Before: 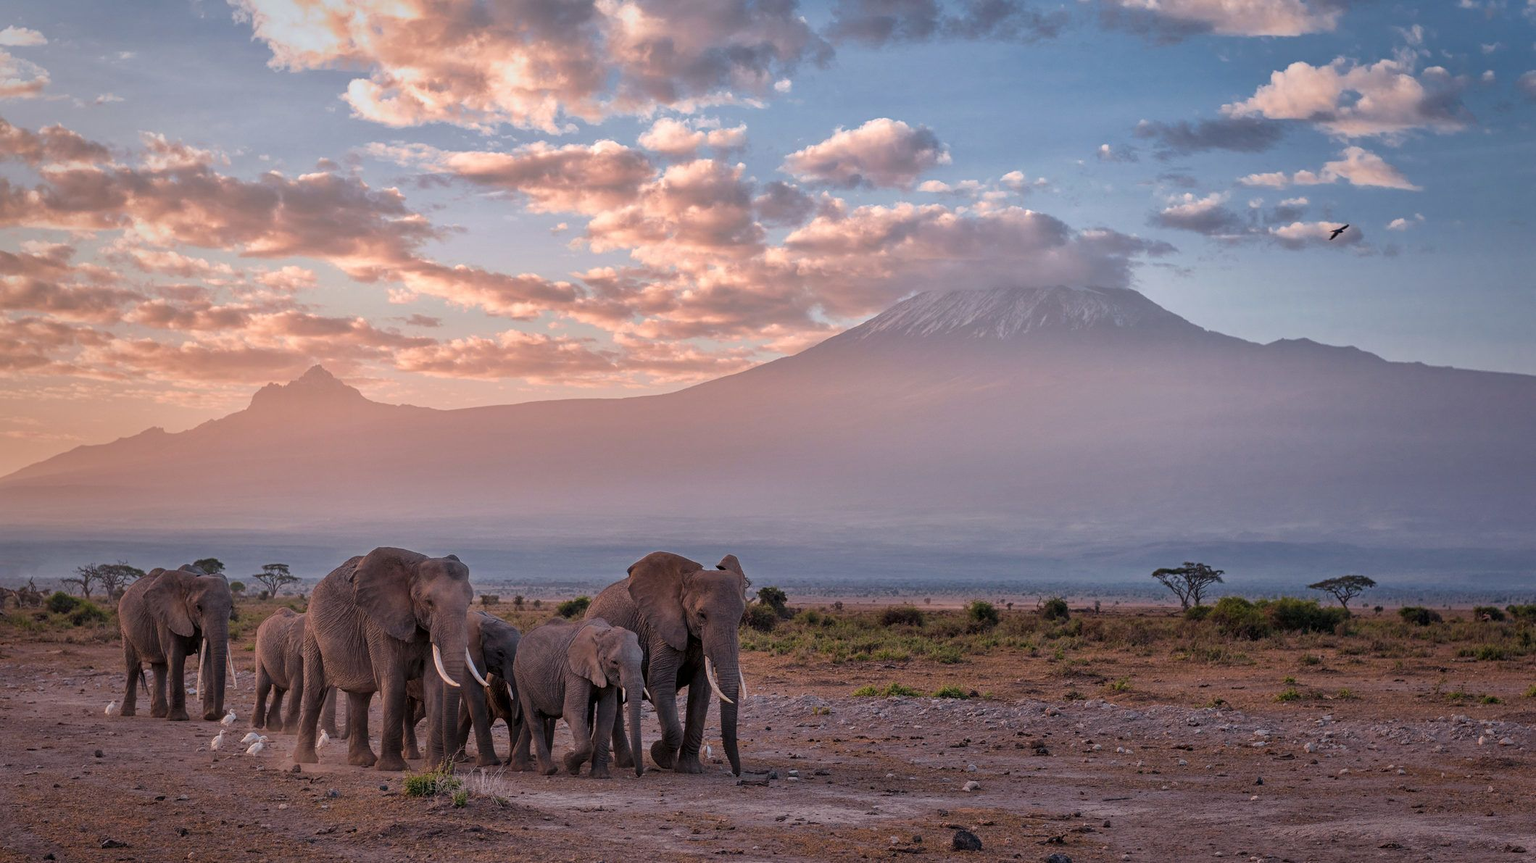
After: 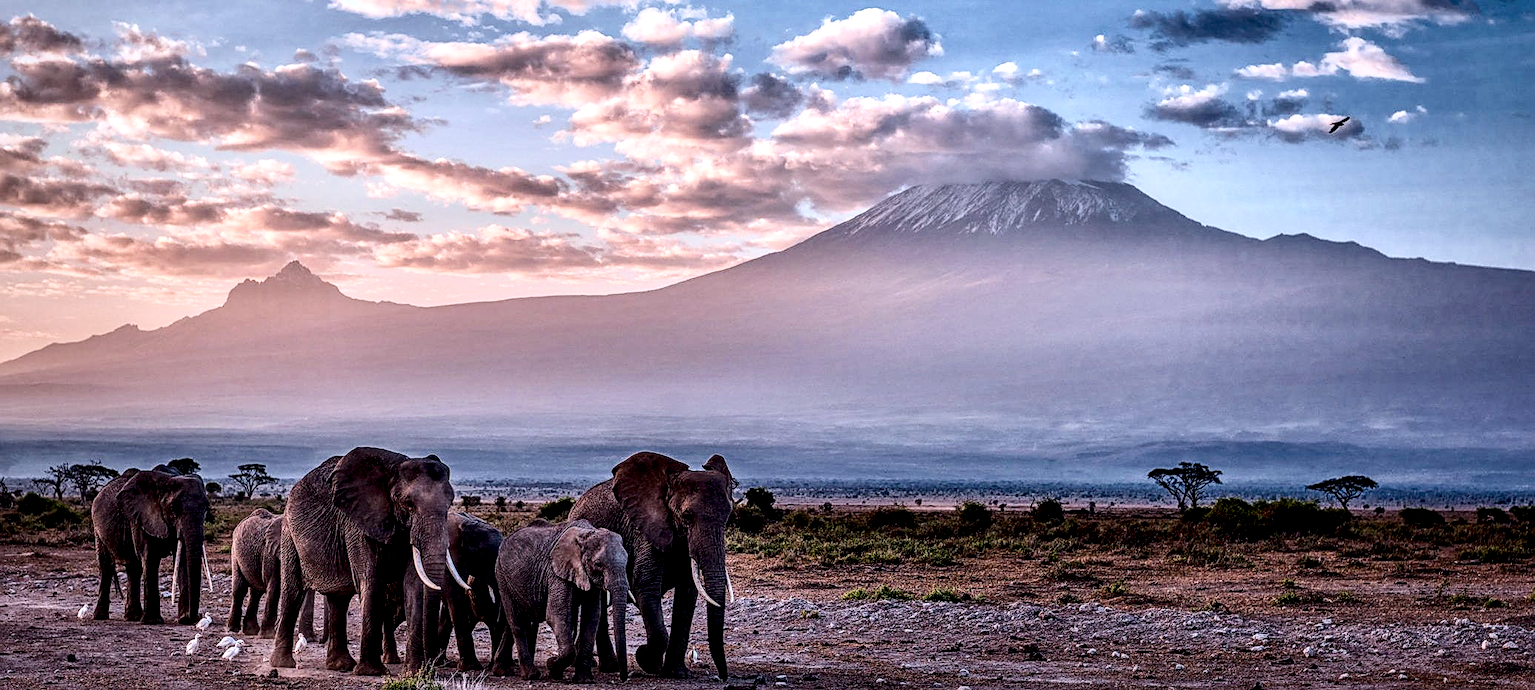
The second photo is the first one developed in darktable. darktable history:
color calibration: x 0.372, y 0.386, temperature 4284.5 K
sharpen: on, module defaults
filmic rgb: black relative exposure -8.03 EV, white relative exposure 4.01 EV, hardness 4.14, contrast 0.936
shadows and highlights: shadows 37.81, highlights -28.03, soften with gaussian
local contrast: highlights 19%, detail 185%
crop and rotate: left 1.914%, top 12.814%, right 0.255%, bottom 8.9%
contrast brightness saturation: contrast 0.408, brightness 0.049, saturation 0.262
